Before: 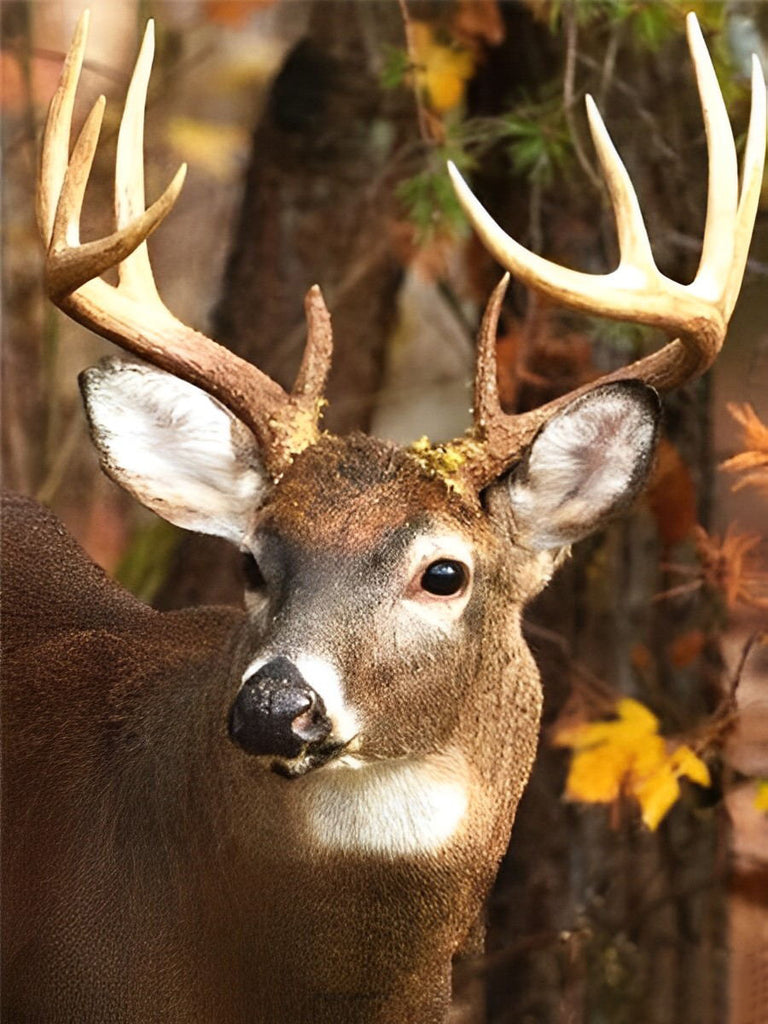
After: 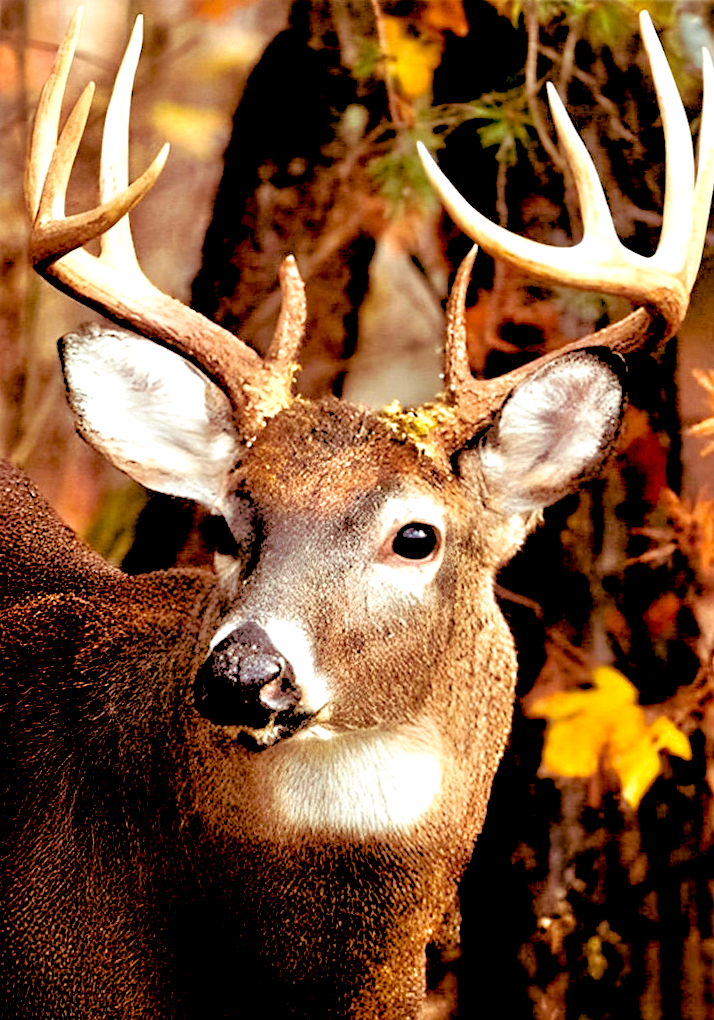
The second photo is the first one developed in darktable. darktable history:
rotate and perspective: rotation 0.215°, lens shift (vertical) -0.139, crop left 0.069, crop right 0.939, crop top 0.002, crop bottom 0.996
tone equalizer: -8 EV 2 EV, -7 EV 2 EV, -6 EV 2 EV, -5 EV 2 EV, -4 EV 2 EV, -3 EV 1.5 EV, -2 EV 1 EV, -1 EV 0.5 EV
exposure: black level correction 0.031, exposure 0.304 EV, compensate highlight preservation false
split-toning: on, module defaults
